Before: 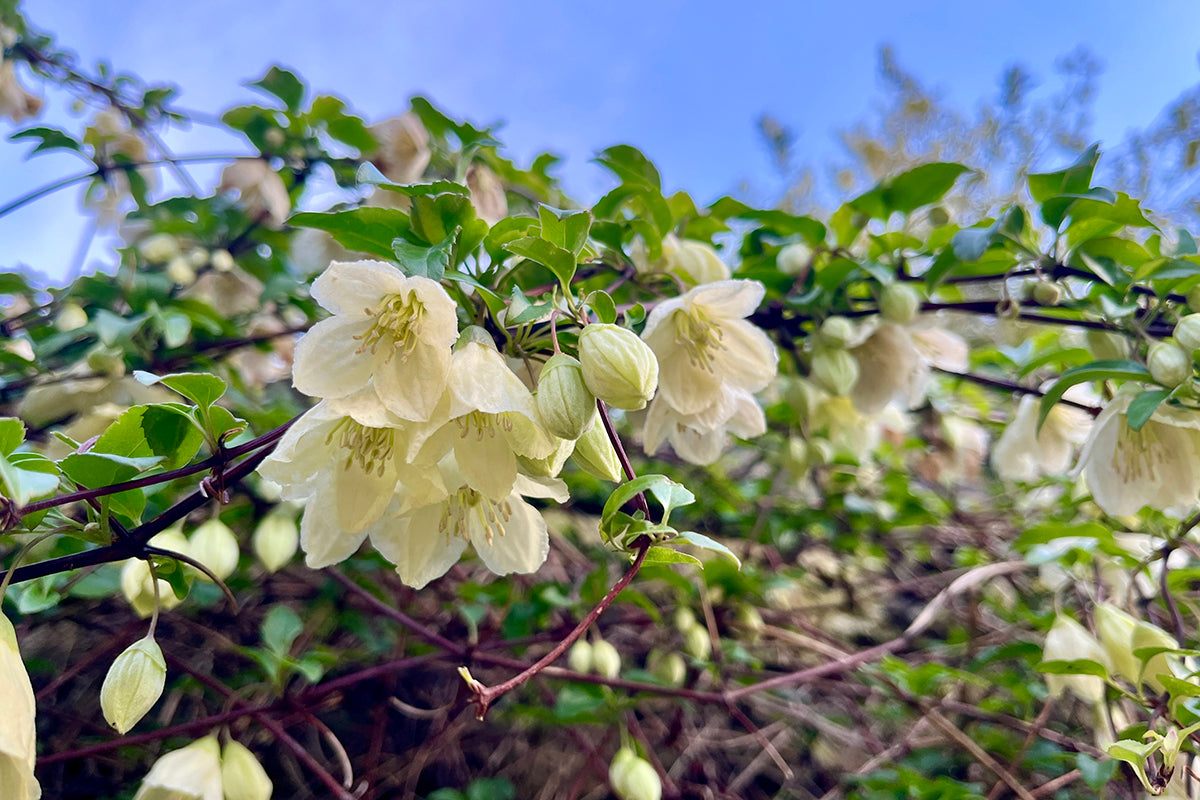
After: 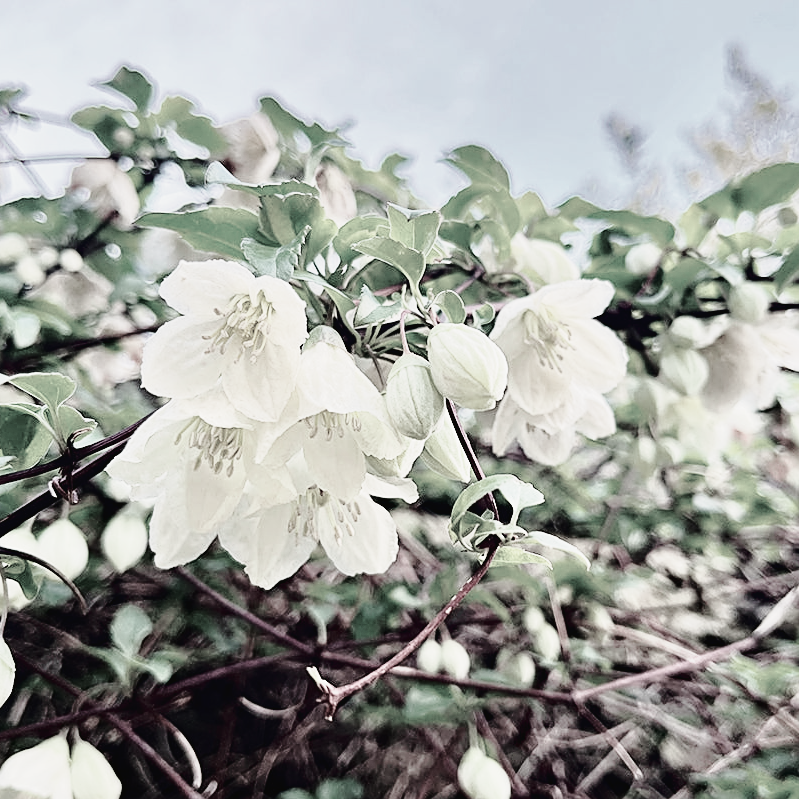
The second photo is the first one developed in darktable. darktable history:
base curve: curves: ch0 [(0, 0) (0.028, 0.03) (0.121, 0.232) (0.46, 0.748) (0.859, 0.968) (1, 1)], preserve colors none
crop and rotate: left 12.648%, right 20.685%
tone curve: curves: ch0 [(0, 0.021) (0.049, 0.044) (0.152, 0.14) (0.328, 0.377) (0.473, 0.543) (0.641, 0.705) (0.85, 0.894) (1, 0.969)]; ch1 [(0, 0) (0.302, 0.331) (0.427, 0.433) (0.472, 0.47) (0.502, 0.503) (0.527, 0.521) (0.564, 0.58) (0.614, 0.626) (0.677, 0.701) (0.859, 0.885) (1, 1)]; ch2 [(0, 0) (0.33, 0.301) (0.447, 0.44) (0.487, 0.496) (0.502, 0.516) (0.535, 0.563) (0.565, 0.593) (0.618, 0.628) (1, 1)], color space Lab, independent channels, preserve colors none
color contrast: green-magenta contrast 0.3, blue-yellow contrast 0.15
haze removal: compatibility mode true, adaptive false
sharpen: on, module defaults
